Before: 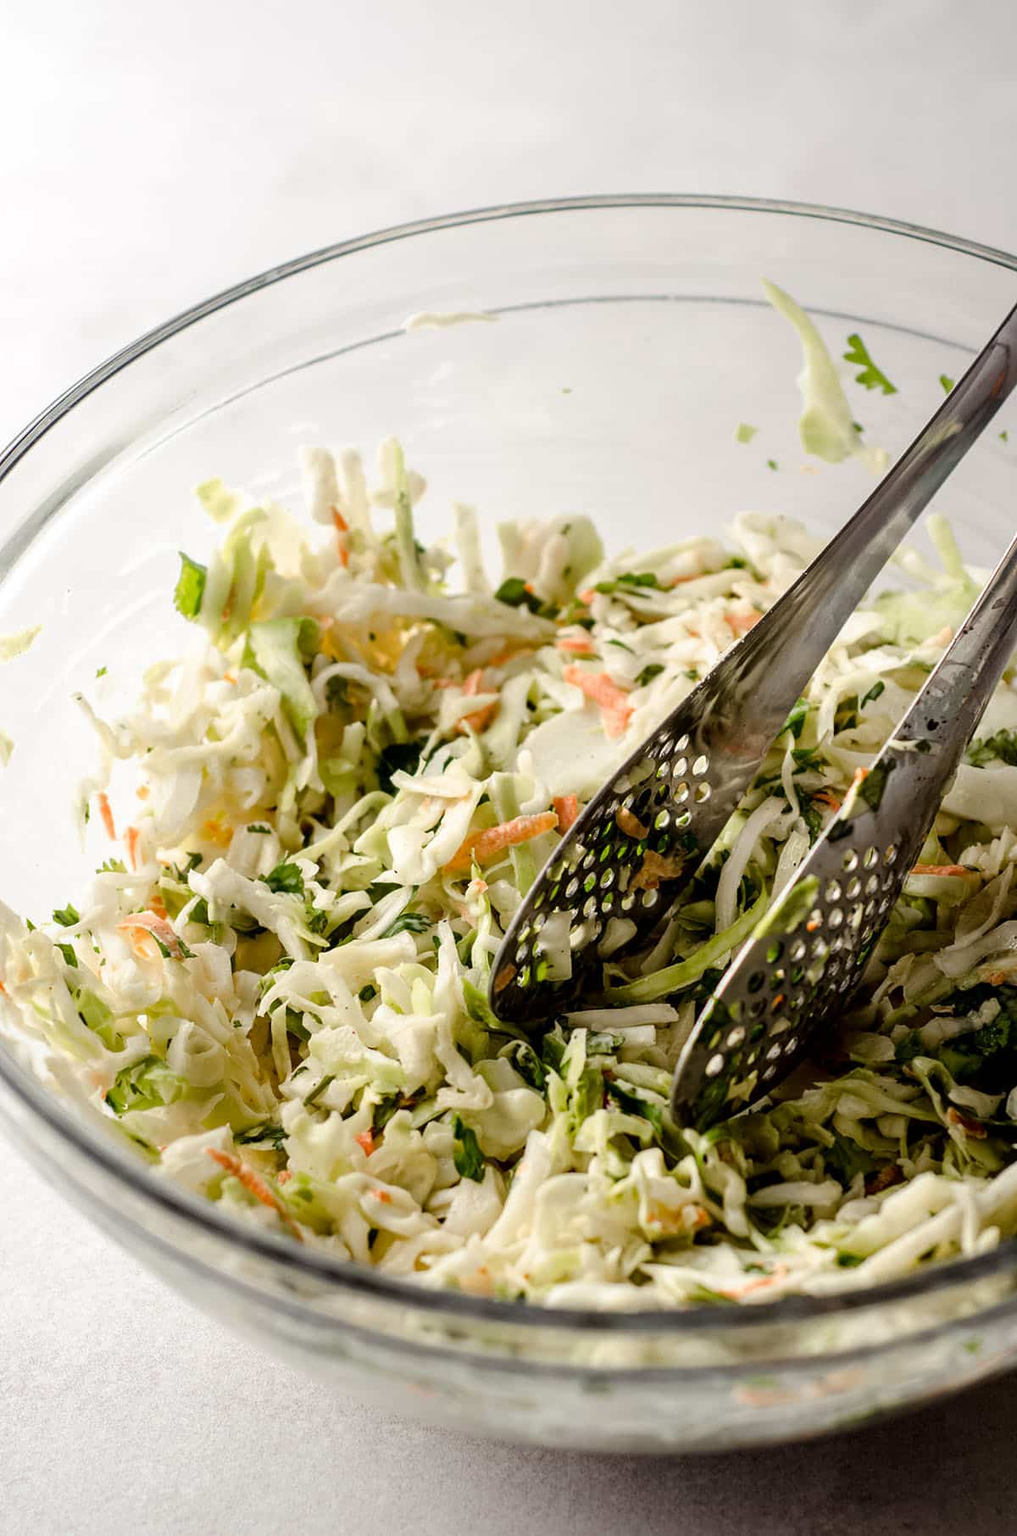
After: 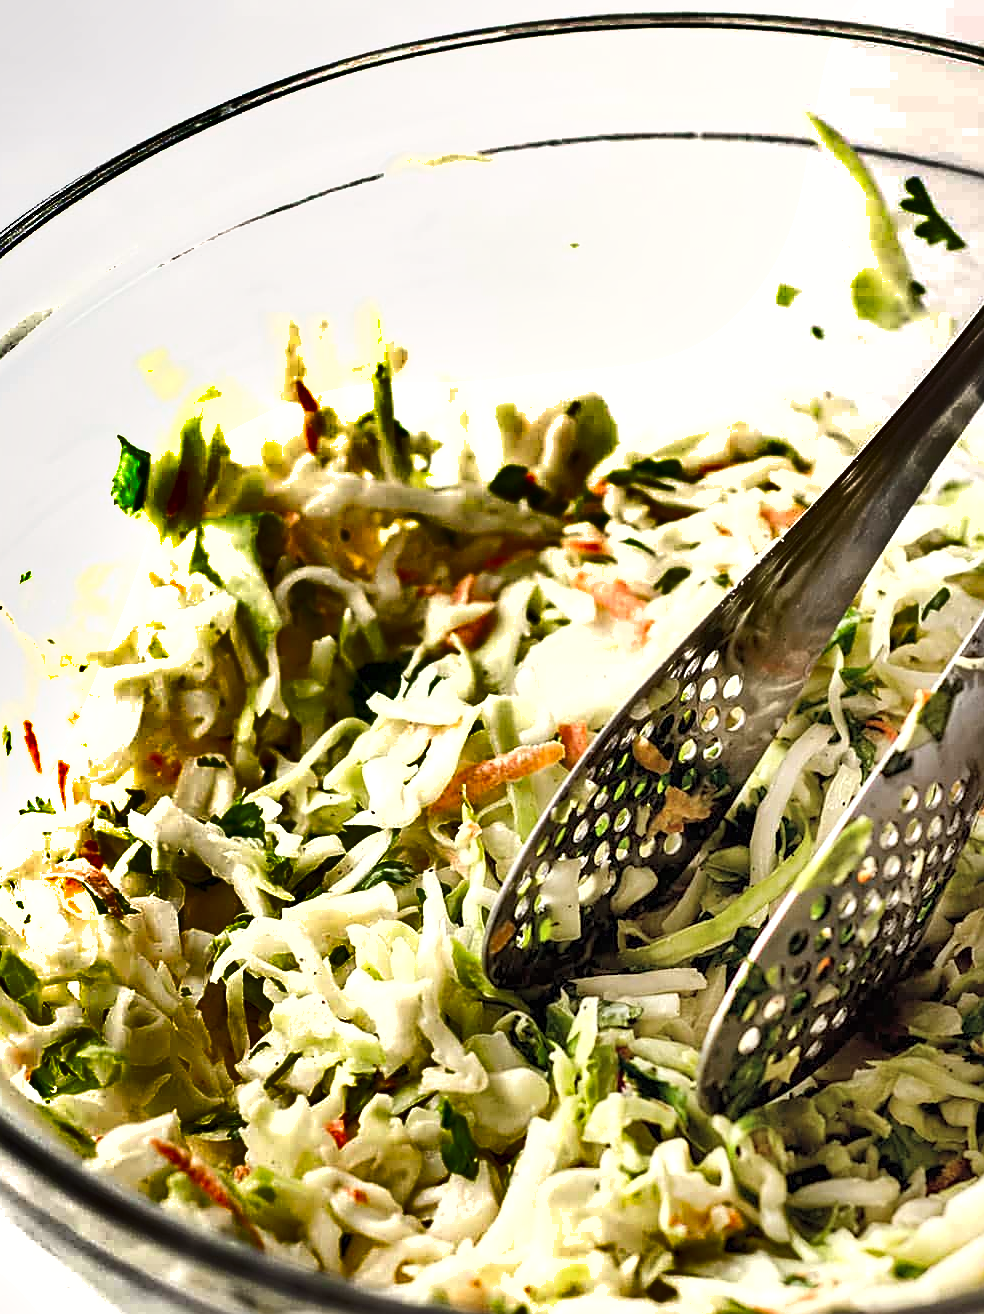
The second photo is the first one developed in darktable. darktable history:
shadows and highlights: shadows 20.87, highlights -81.57, soften with gaussian
crop: left 7.848%, top 11.947%, right 10.07%, bottom 15.483%
sharpen: amount 0.499
exposure: exposure 0.632 EV, compensate highlight preservation false
contrast brightness saturation: brightness 0.153
tone equalizer: -8 EV -0.572 EV
